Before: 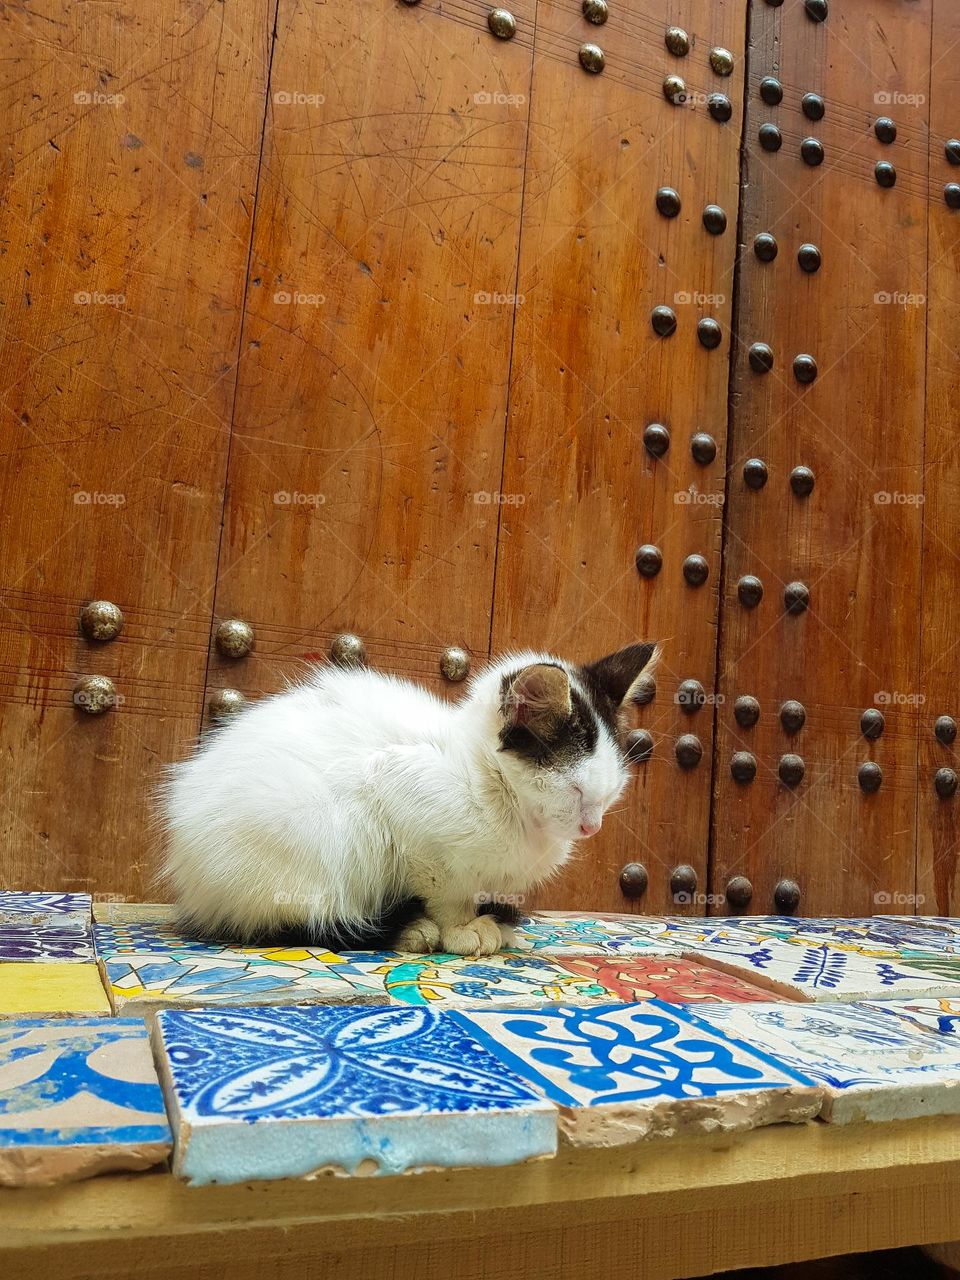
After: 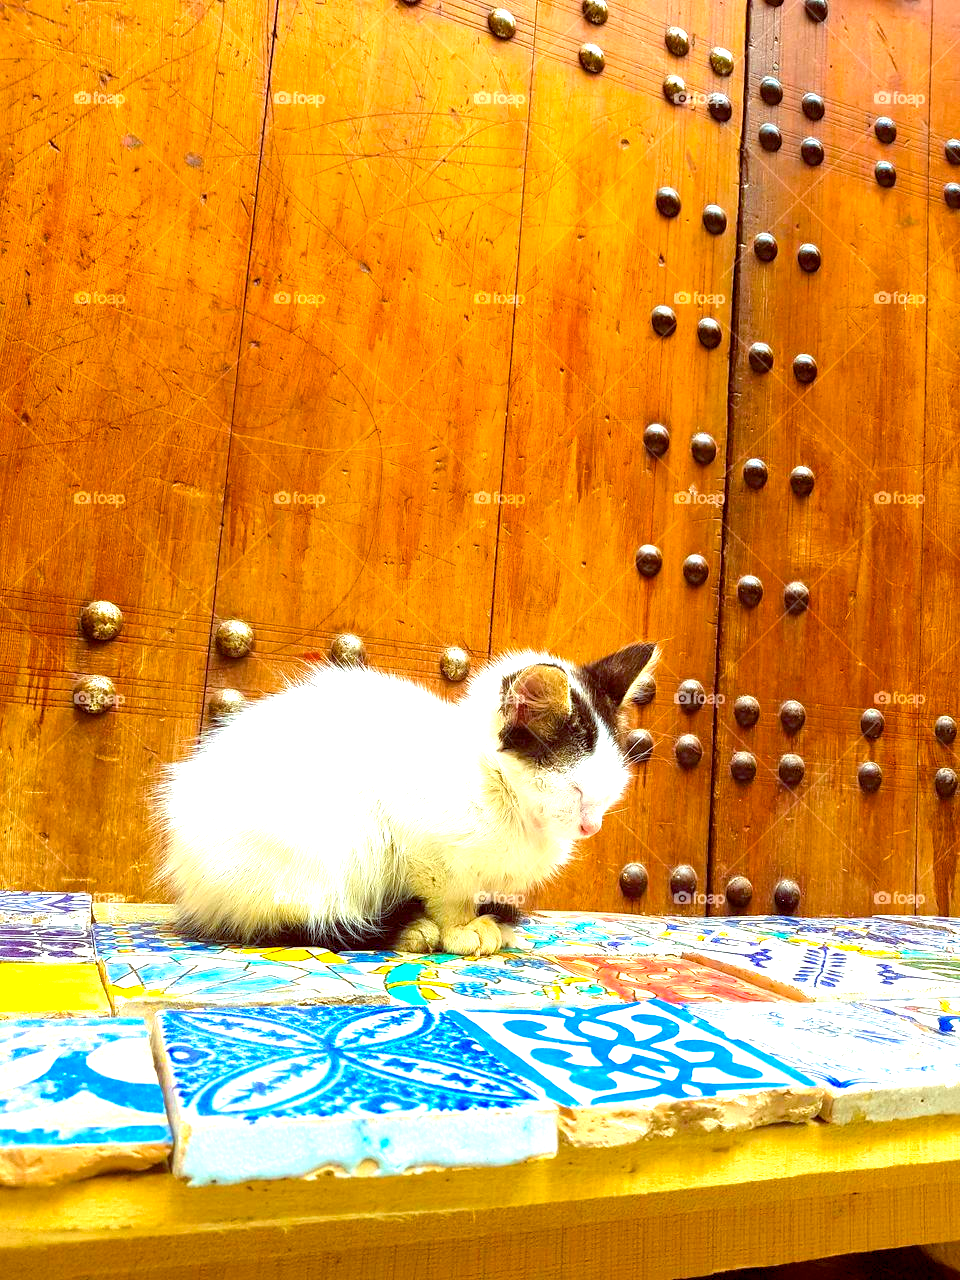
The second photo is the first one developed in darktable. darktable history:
color balance rgb: global offset › luminance -0.224%, global offset › chroma 0.267%, perceptual saturation grading › global saturation 30.332%, global vibrance 20%
exposure: black level correction 0, exposure 1.481 EV, compensate exposure bias true, compensate highlight preservation false
